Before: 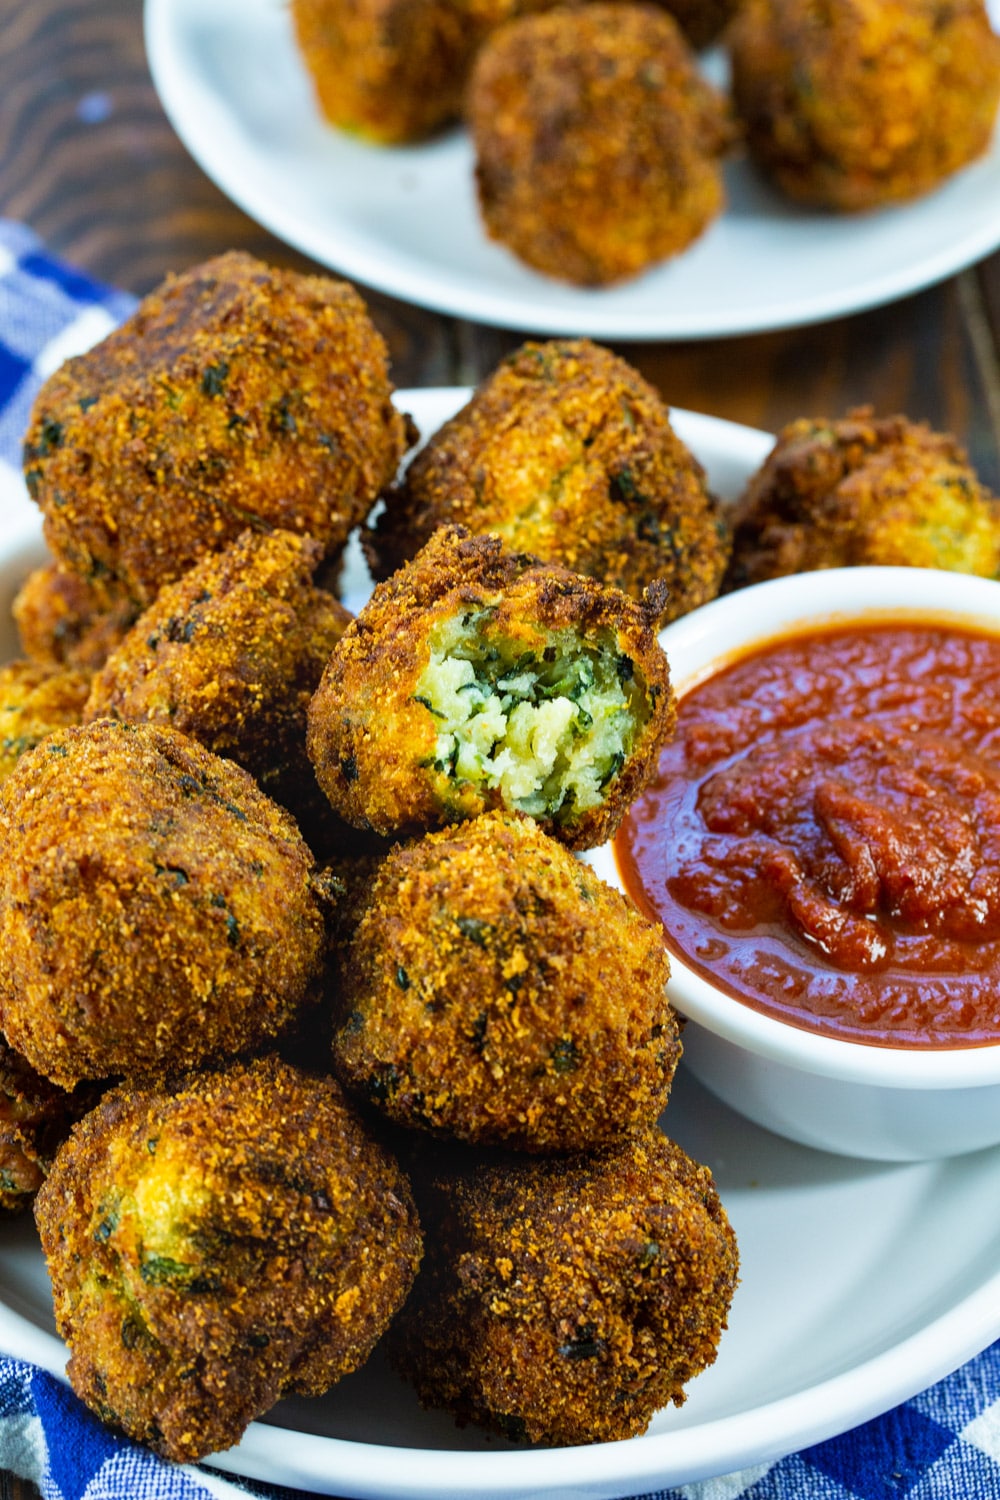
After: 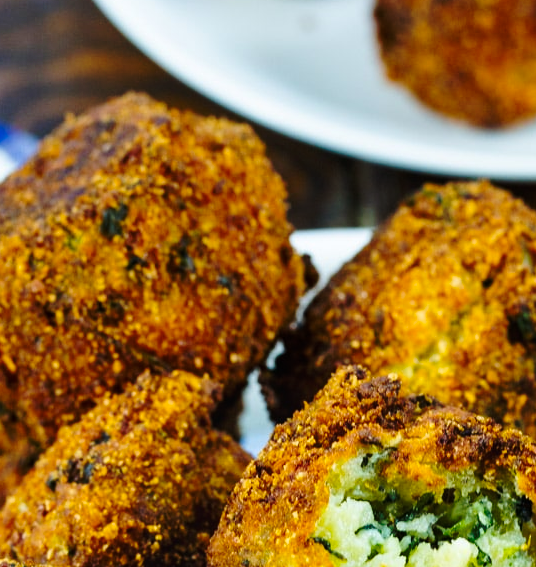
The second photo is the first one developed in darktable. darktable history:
base curve: curves: ch0 [(0, 0) (0.073, 0.04) (0.157, 0.139) (0.492, 0.492) (0.758, 0.758) (1, 1)], preserve colors none
crop: left 10.121%, top 10.631%, right 36.218%, bottom 51.526%
